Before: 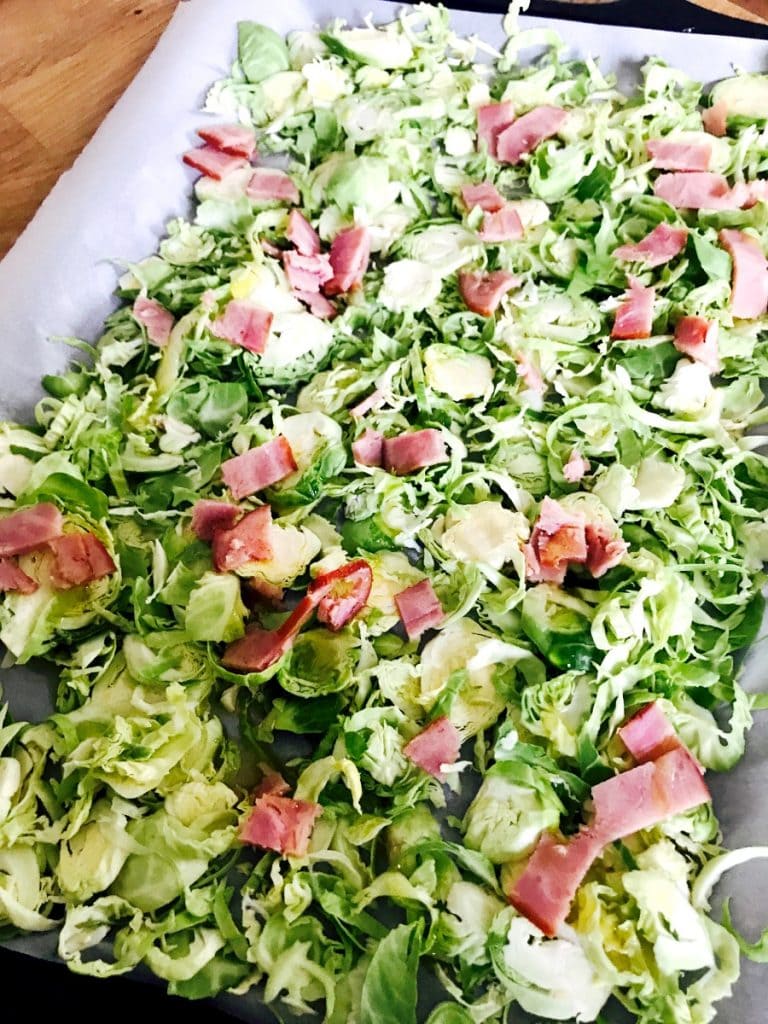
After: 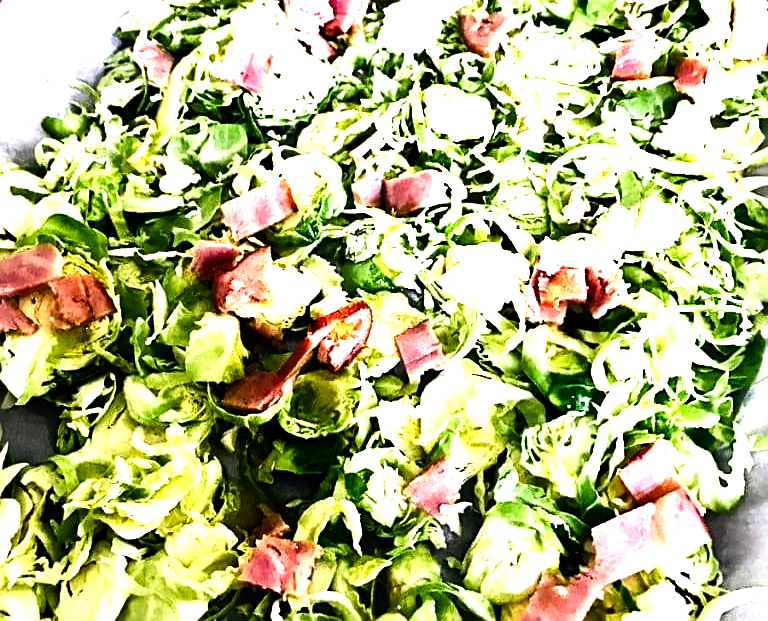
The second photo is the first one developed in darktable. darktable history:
crop and rotate: top 25.357%, bottom 13.942%
tone equalizer: -8 EV -1.08 EV, -7 EV -1.01 EV, -6 EV -0.867 EV, -5 EV -0.578 EV, -3 EV 0.578 EV, -2 EV 0.867 EV, -1 EV 1.01 EV, +0 EV 1.08 EV, edges refinement/feathering 500, mask exposure compensation -1.57 EV, preserve details no
sharpen: on, module defaults
color balance rgb: shadows lift › luminance -20%, power › hue 72.24°, highlights gain › luminance 15%, global offset › hue 171.6°, perceptual saturation grading › highlights -15%, perceptual saturation grading › shadows 25%, global vibrance 35%, contrast 10%
